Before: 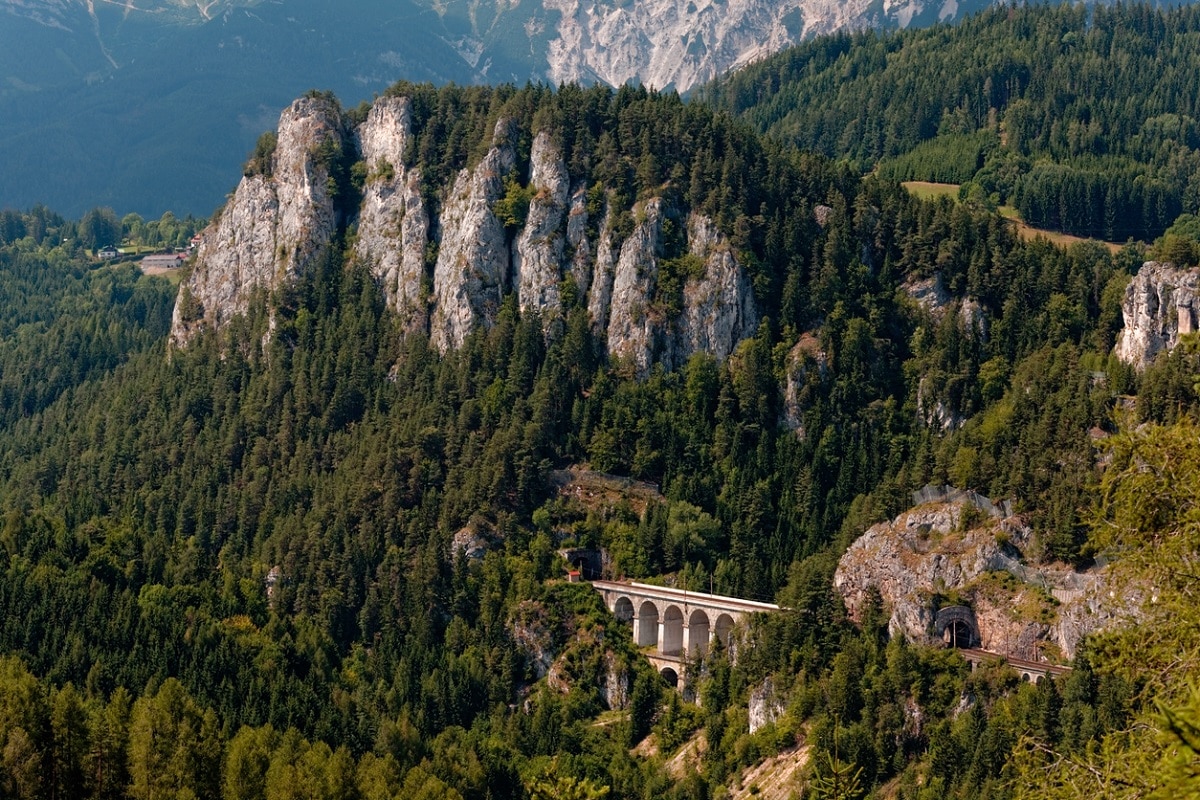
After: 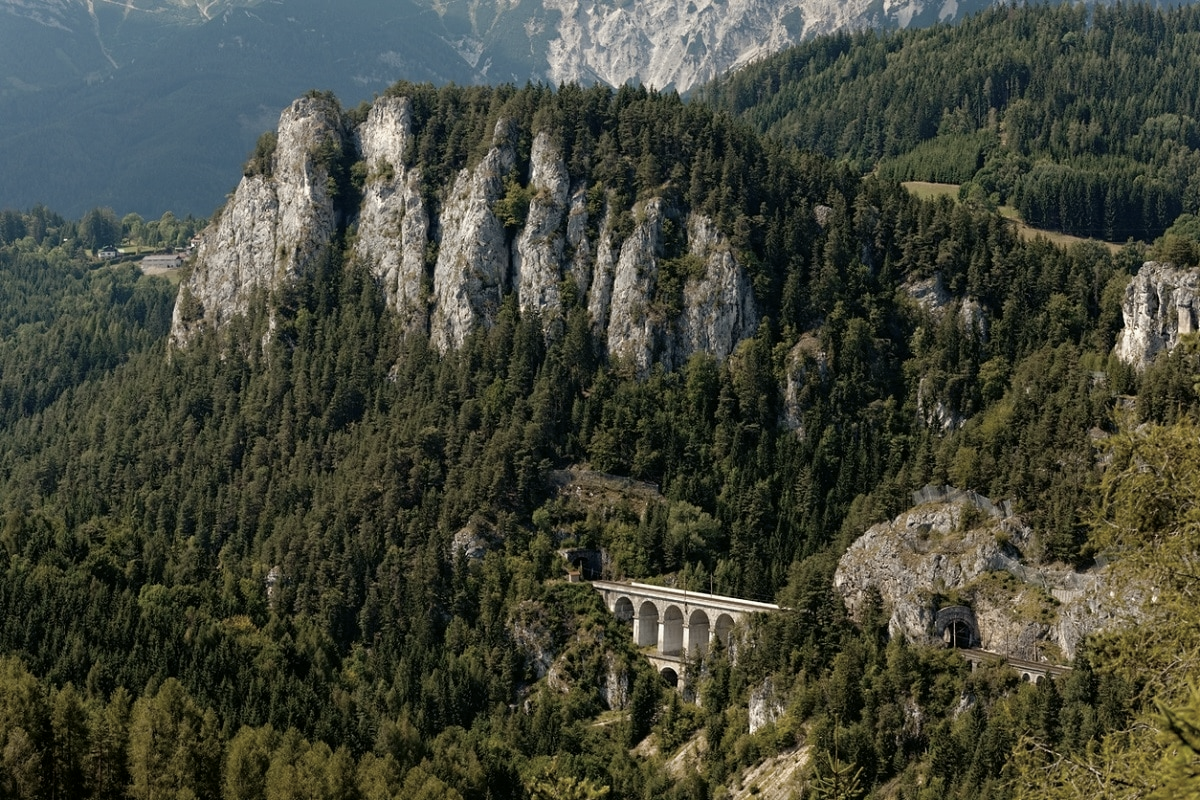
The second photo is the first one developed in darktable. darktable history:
tone curve: curves: ch1 [(0, 0) (0.173, 0.145) (0.467, 0.477) (0.808, 0.611) (1, 1)]; ch2 [(0, 0) (0.255, 0.314) (0.498, 0.509) (0.694, 0.64) (1, 1)], color space Lab, independent channels, preserve colors none
exposure: compensate highlight preservation false
